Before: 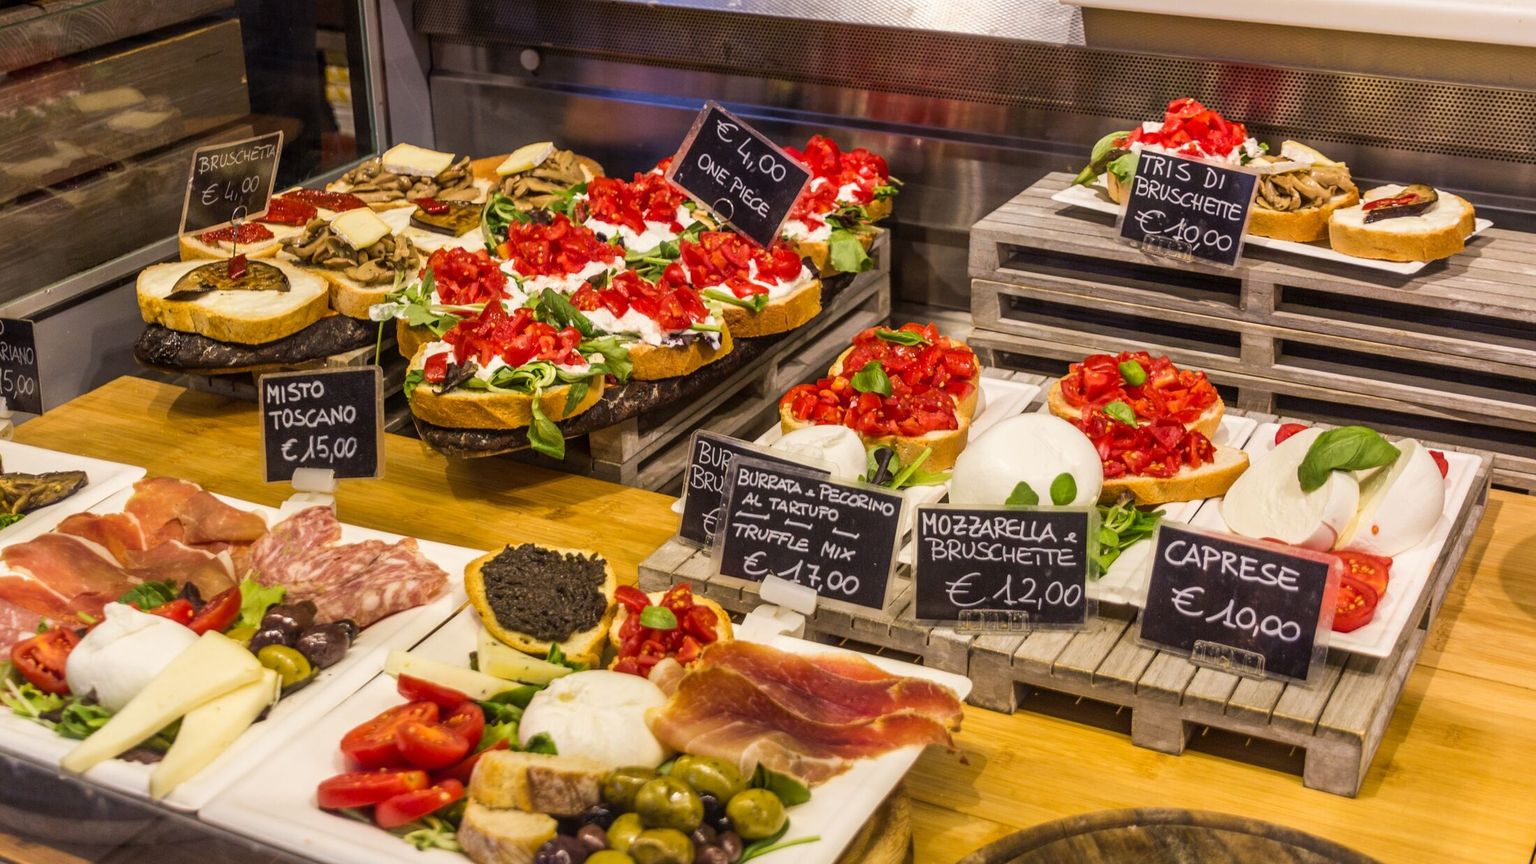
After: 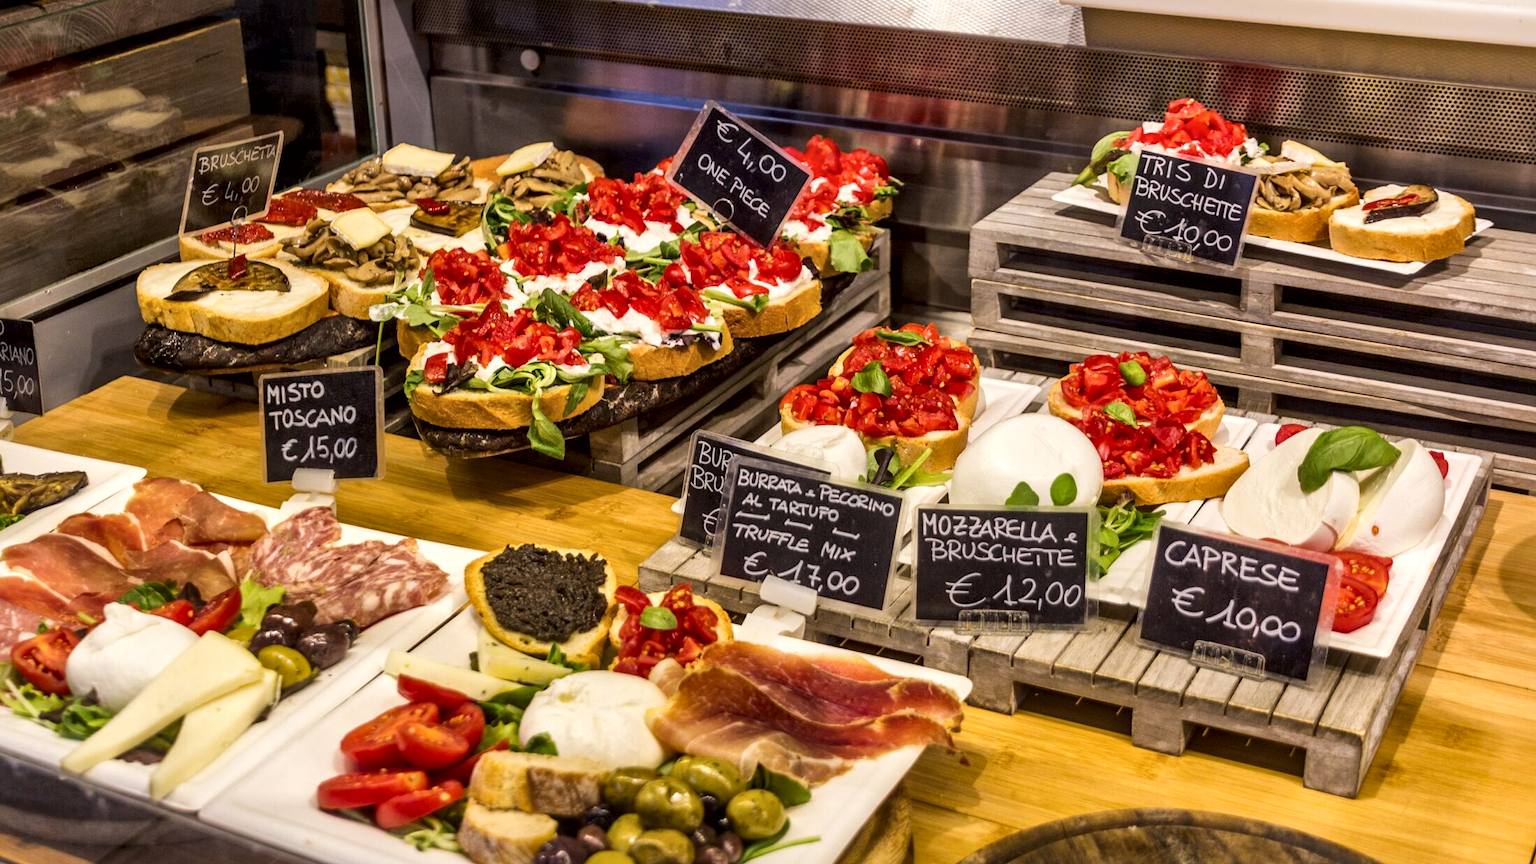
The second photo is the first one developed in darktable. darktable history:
local contrast: mode bilateral grid, contrast 20, coarseness 50, detail 178%, midtone range 0.2
